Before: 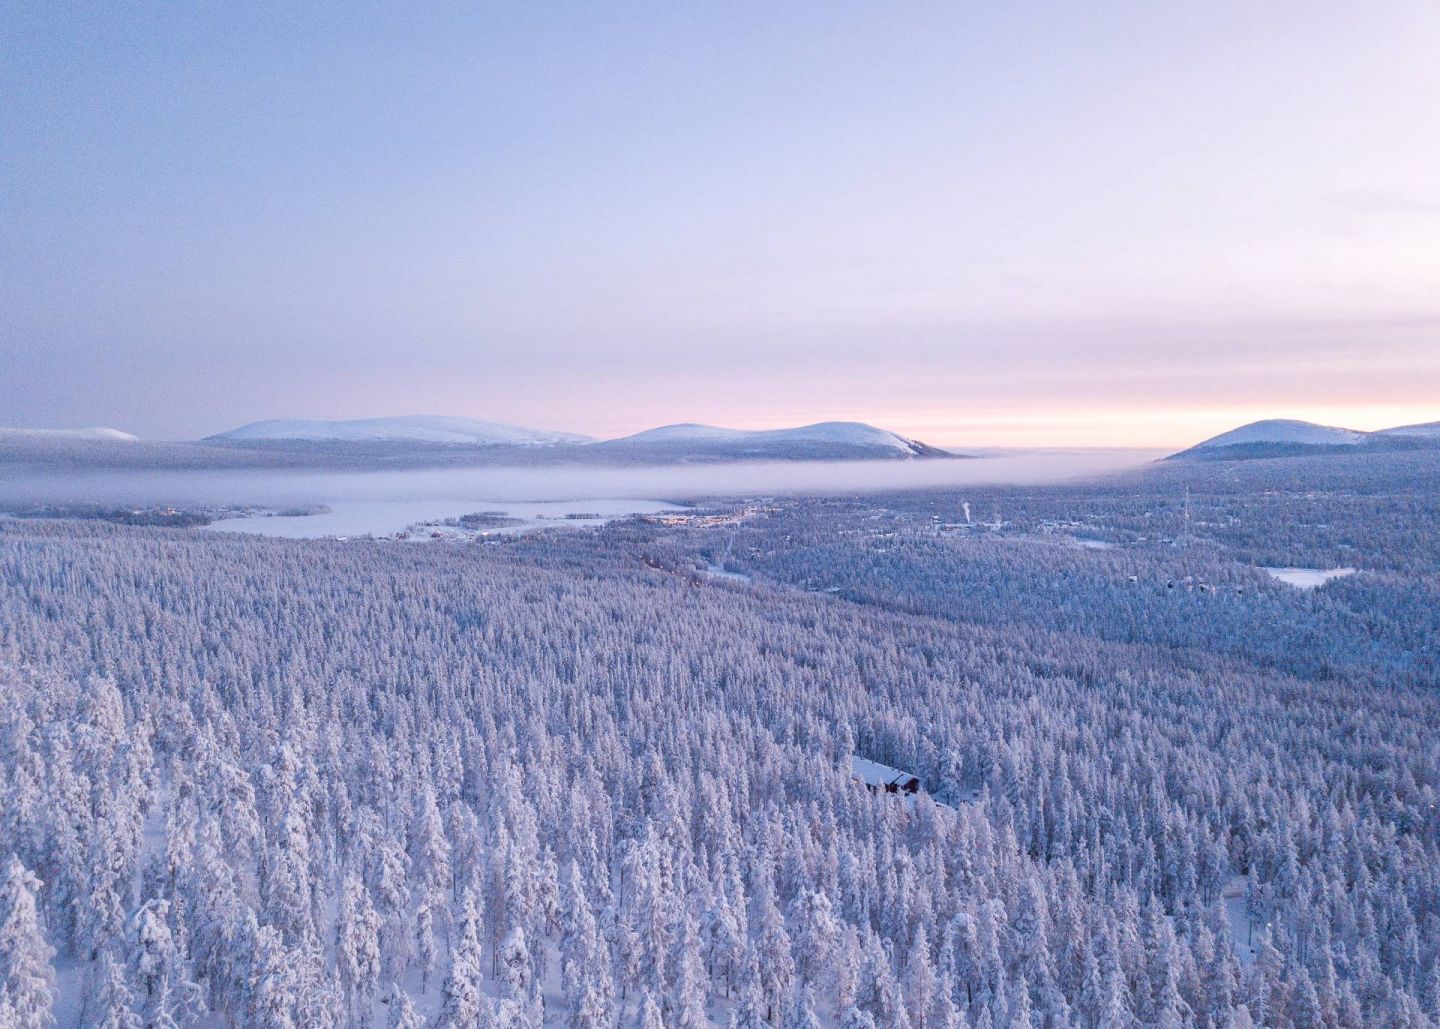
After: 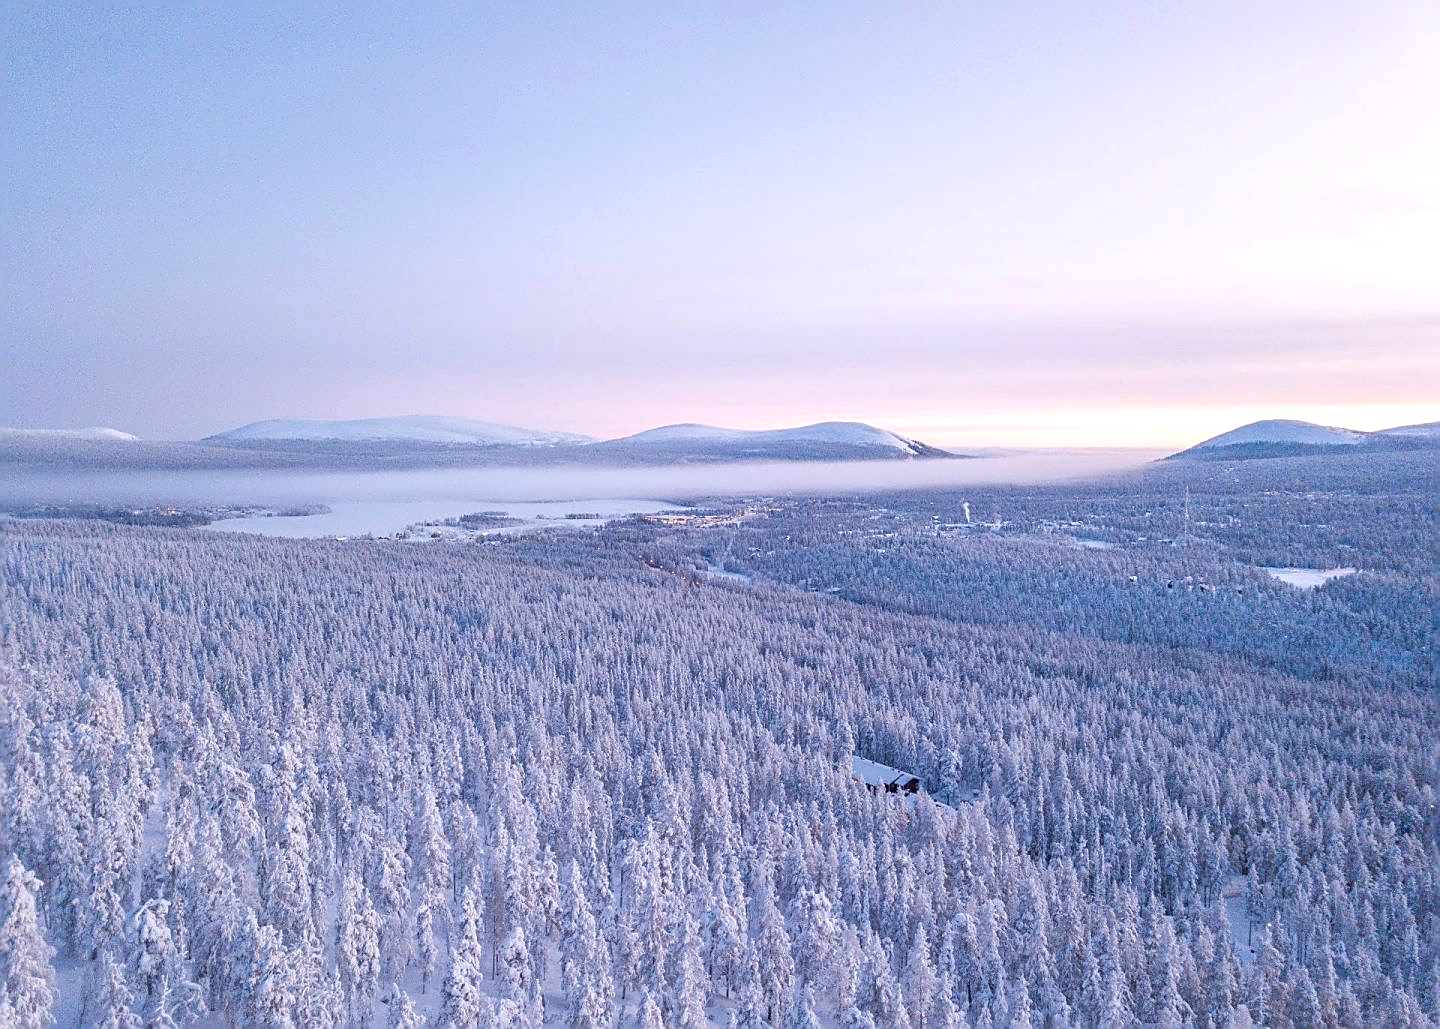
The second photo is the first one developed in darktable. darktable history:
sharpen: on, module defaults
exposure: exposure 0.204 EV, compensate highlight preservation false
